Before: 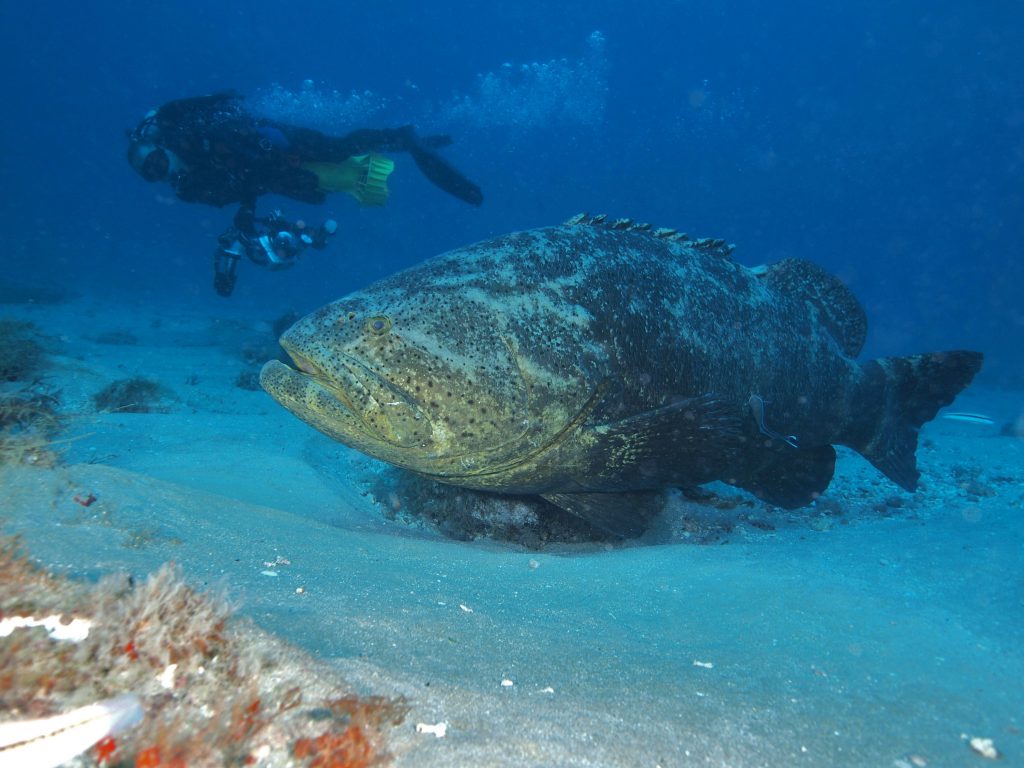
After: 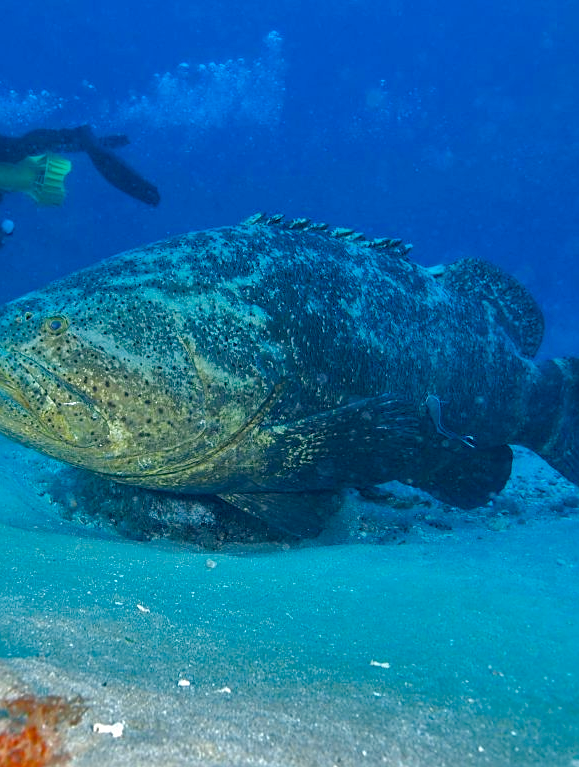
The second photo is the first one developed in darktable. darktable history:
crop: left 31.57%, top 0.005%, right 11.884%
color balance rgb: power › hue 73.09°, global offset › chroma 0.092%, global offset › hue 249.38°, perceptual saturation grading › global saturation 0.628%, perceptual saturation grading › mid-tones 6.231%, perceptual saturation grading › shadows 71.222%, global vibrance 20%
local contrast: detail 109%
shadows and highlights: soften with gaussian
sharpen: on, module defaults
